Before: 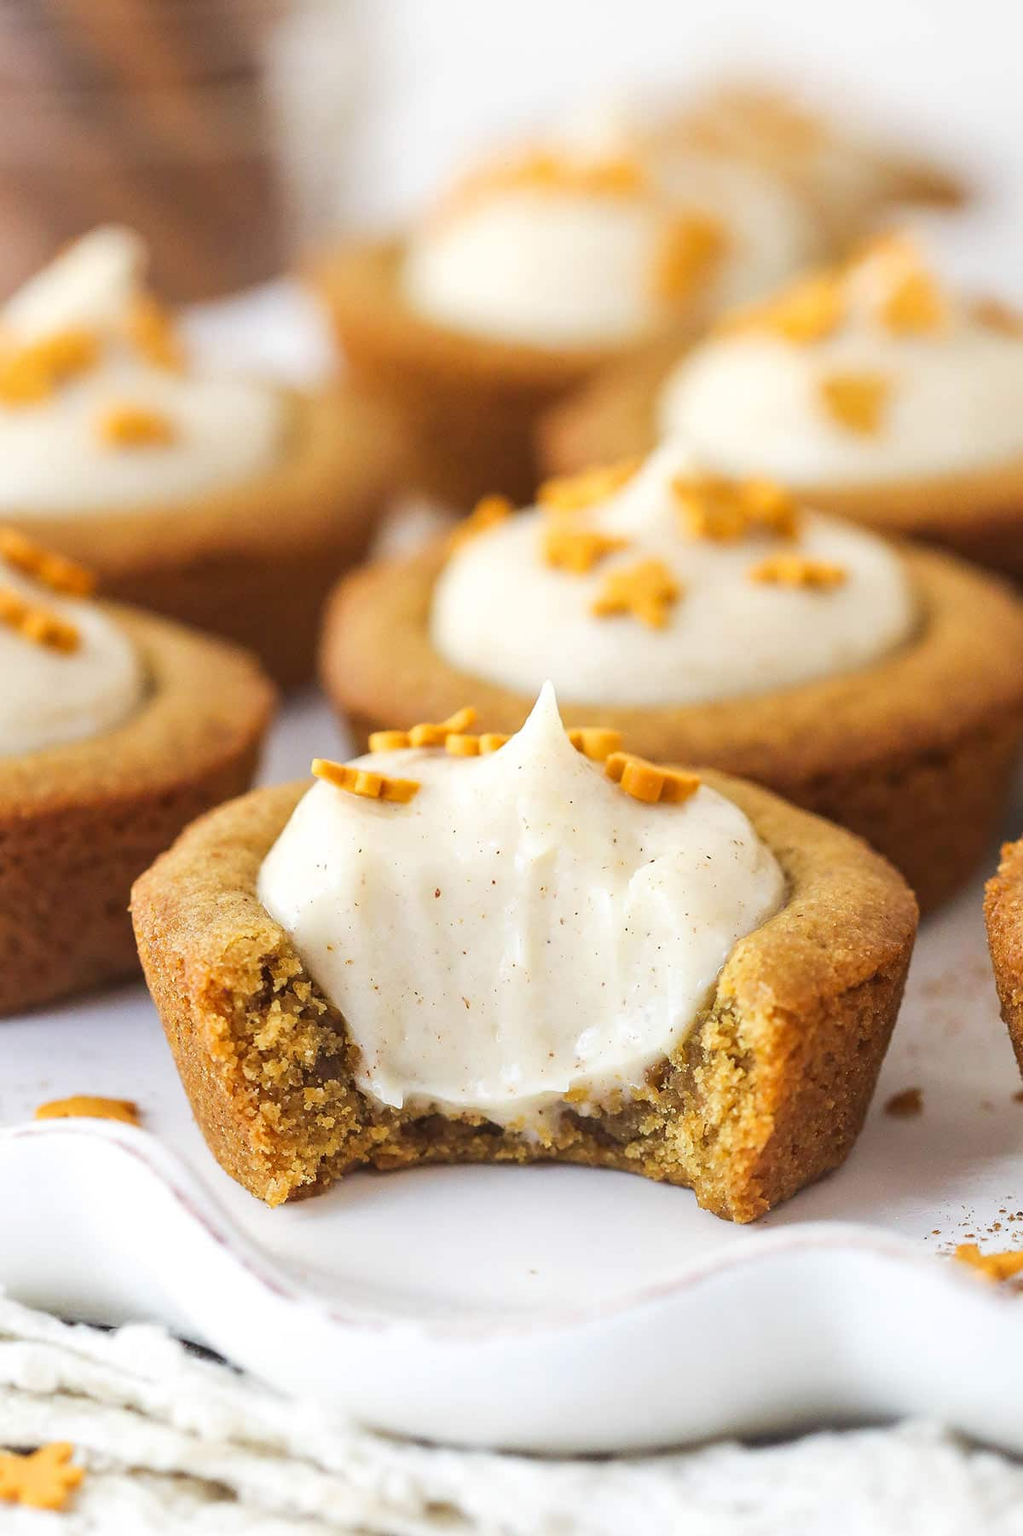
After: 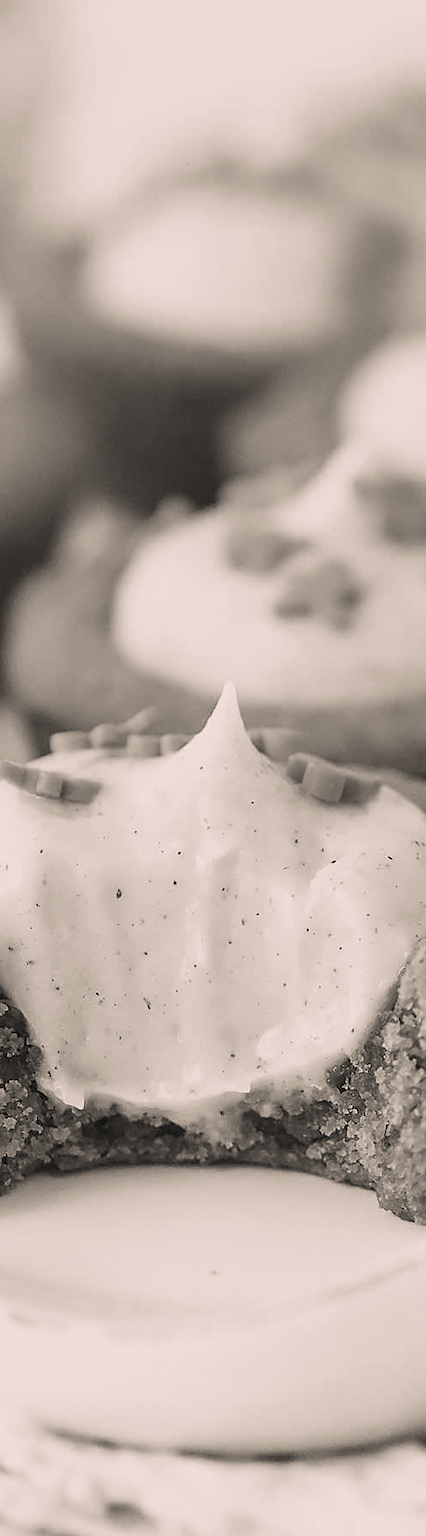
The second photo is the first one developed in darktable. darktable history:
crop: left 31.229%, right 27.105%
color calibration: output gray [0.246, 0.254, 0.501, 0], gray › normalize channels true, illuminant same as pipeline (D50), adaptation XYZ, x 0.346, y 0.359, gamut compression 0
white balance: red 0.976, blue 1.04
rgb curve: curves: ch2 [(0, 0) (0.567, 0.512) (1, 1)], mode RGB, independent channels
color correction: highlights a* 7.34, highlights b* 4.37
sharpen: on, module defaults
sigmoid: contrast 1.22, skew 0.65
